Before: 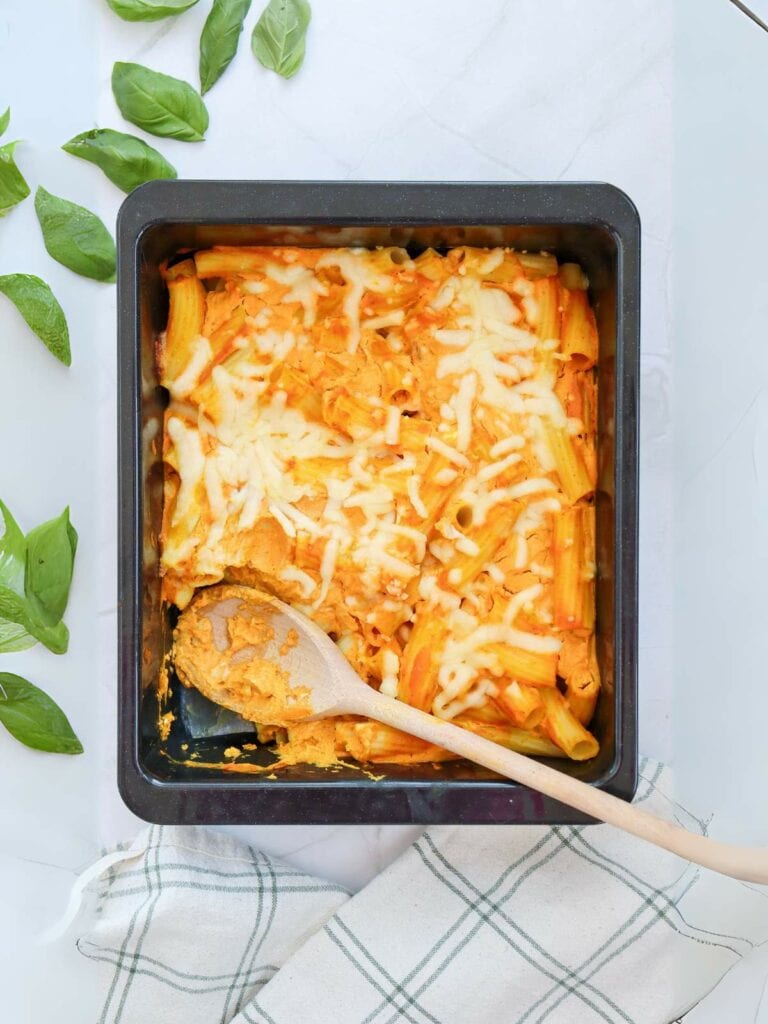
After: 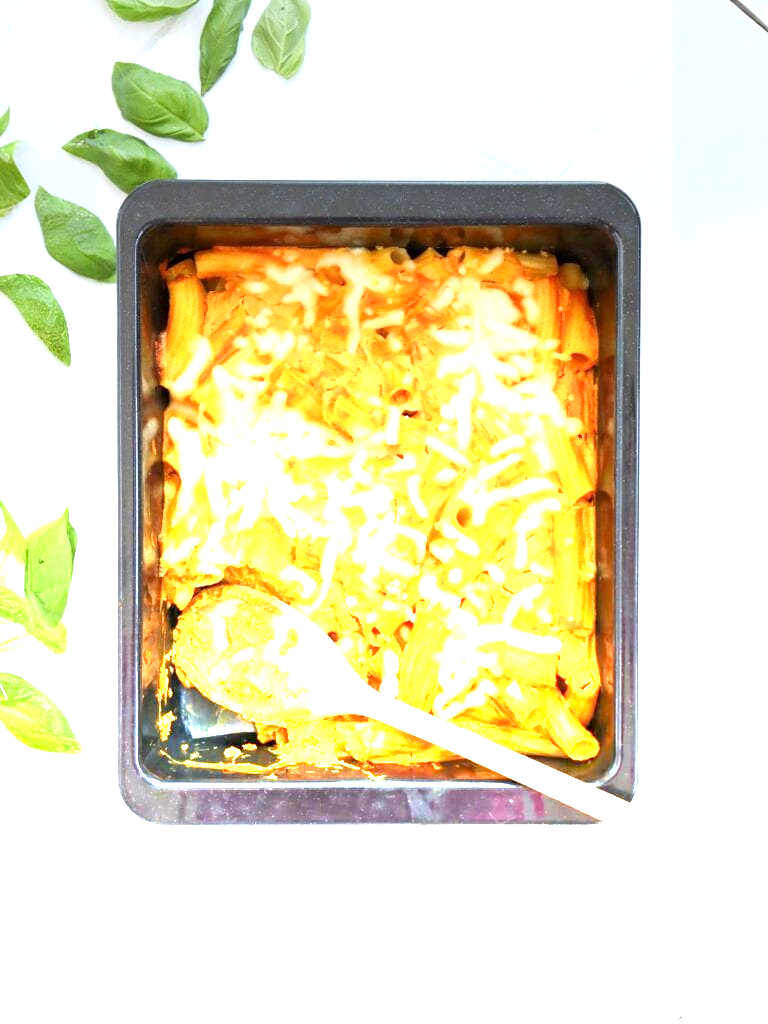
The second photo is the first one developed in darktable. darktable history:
exposure: black level correction 0.001, exposure 0.5 EV, compensate exposure bias true, compensate highlight preservation false
graduated density: density -3.9 EV
